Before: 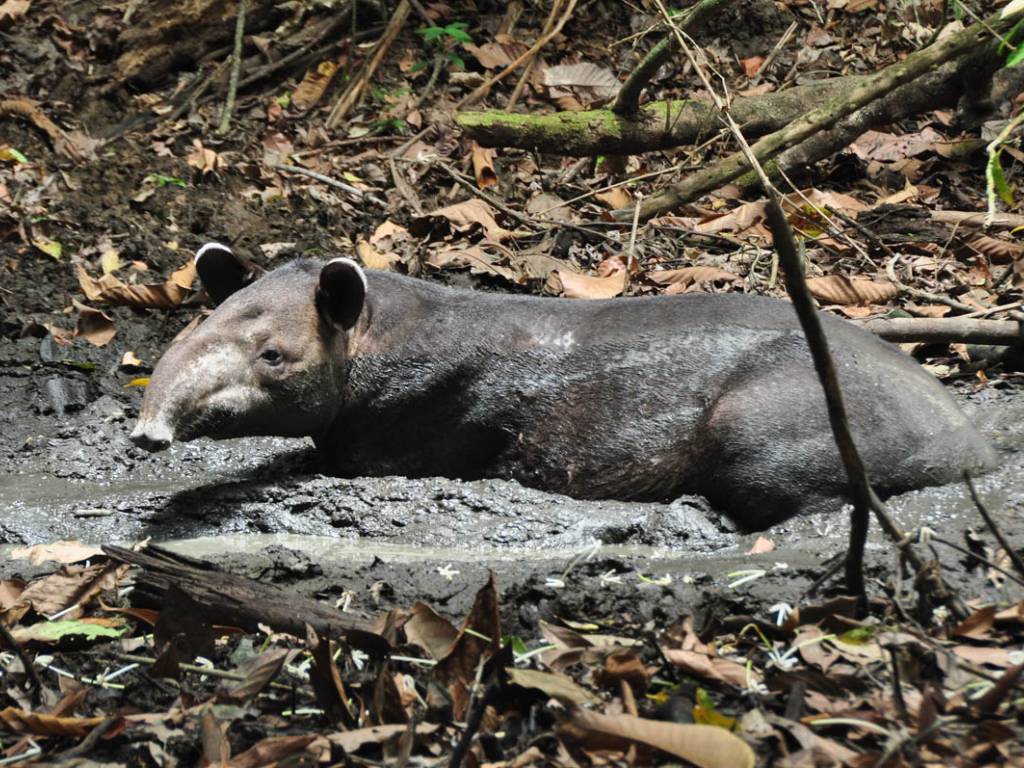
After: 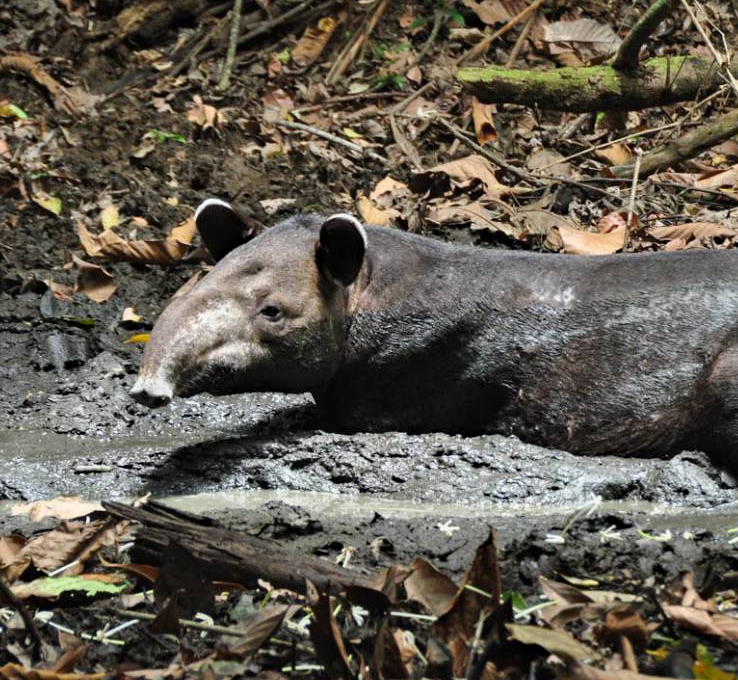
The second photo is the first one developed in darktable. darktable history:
crop: top 5.762%, right 27.872%, bottom 5.633%
haze removal: compatibility mode true, adaptive false
